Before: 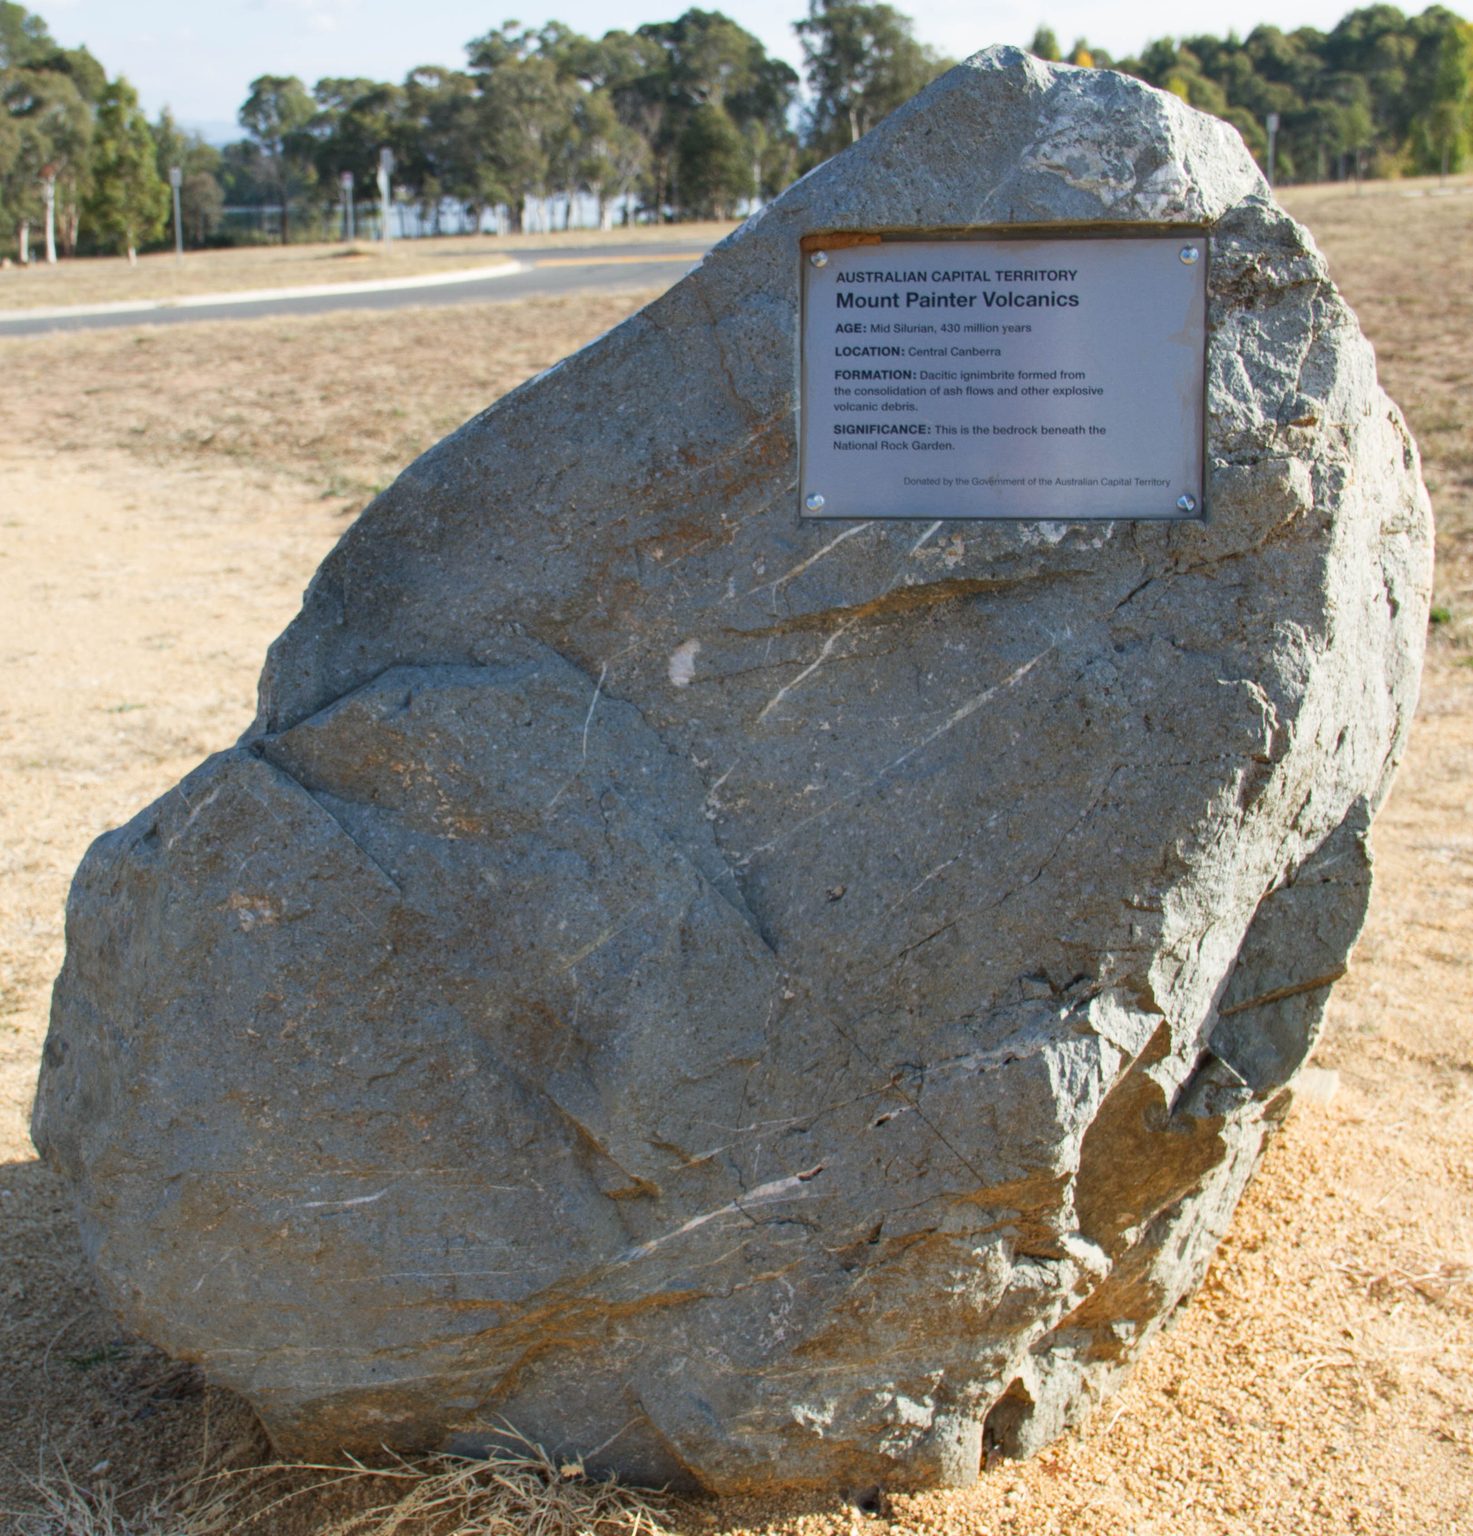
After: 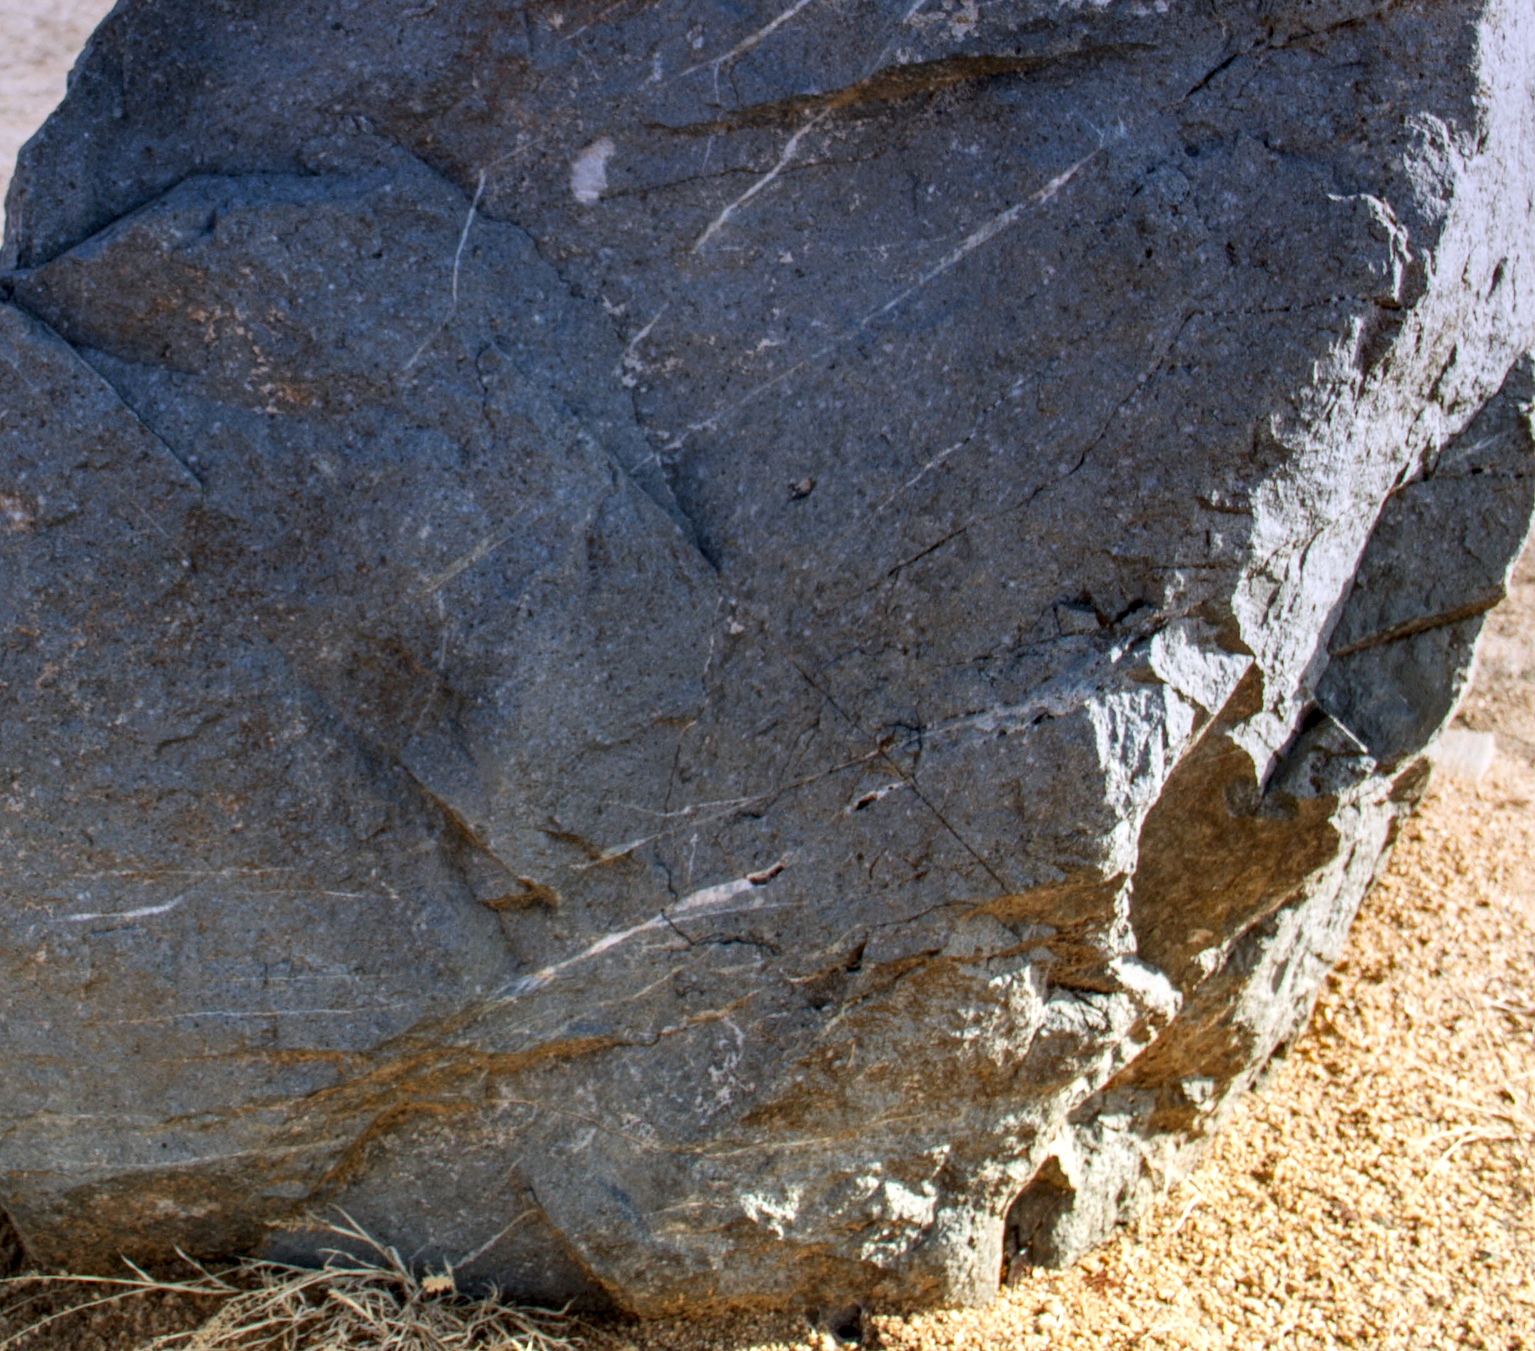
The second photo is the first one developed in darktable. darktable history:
crop and rotate: left 17.299%, top 35.115%, right 7.015%, bottom 1.024%
local contrast: highlights 60%, shadows 60%, detail 160%
graduated density: hue 238.83°, saturation 50%
